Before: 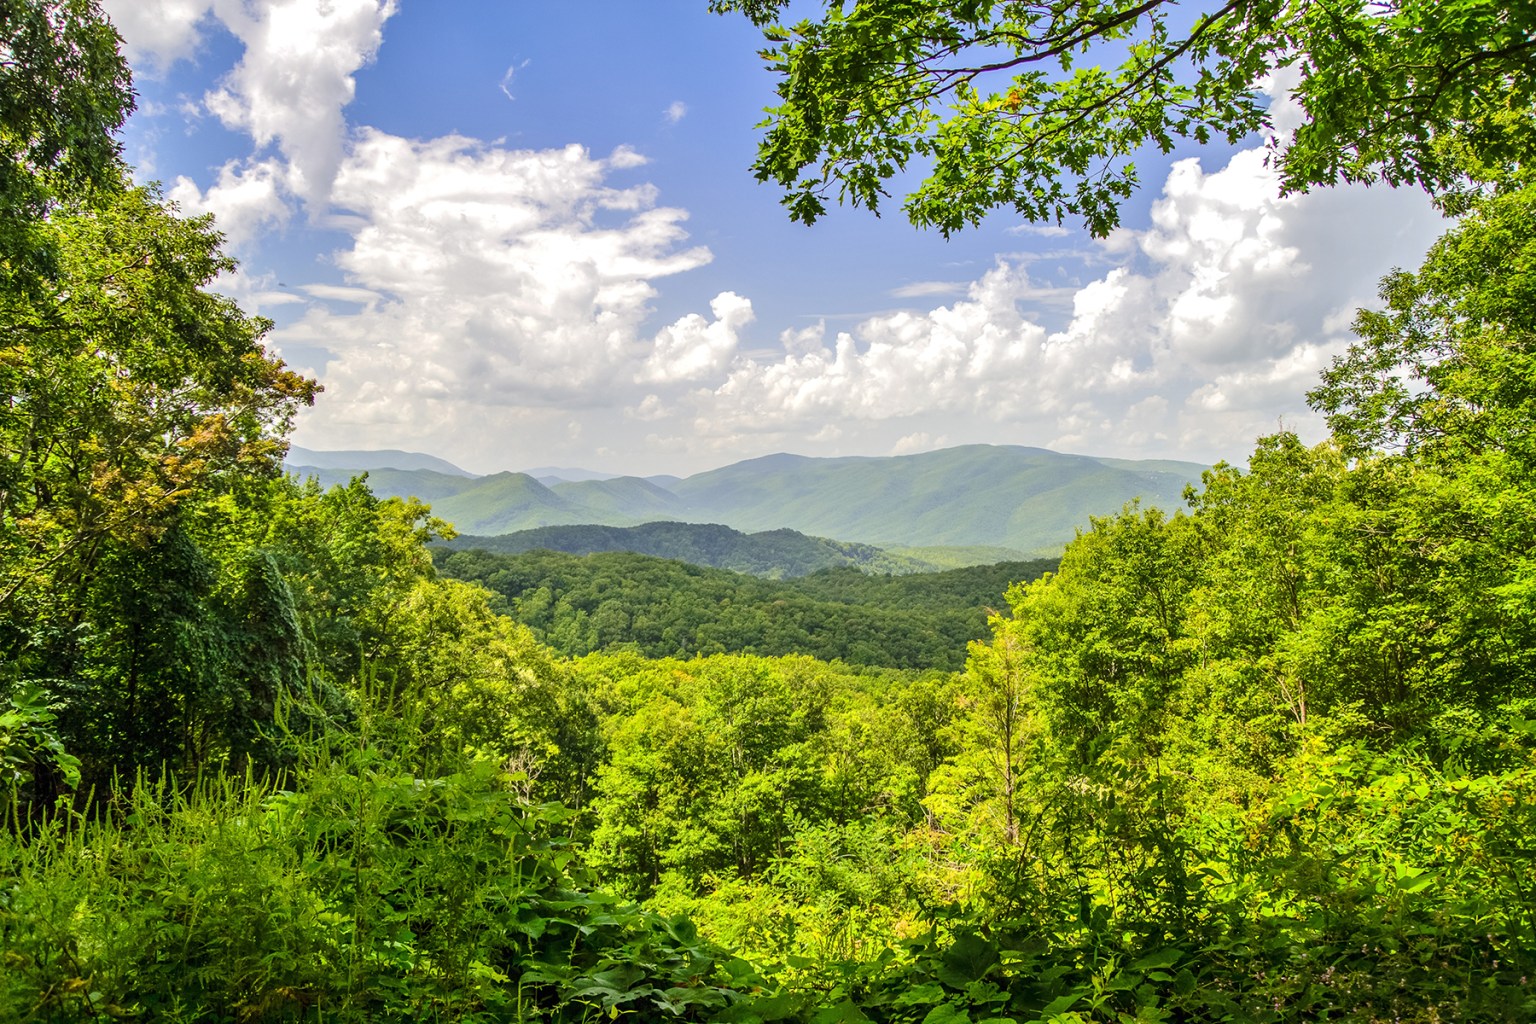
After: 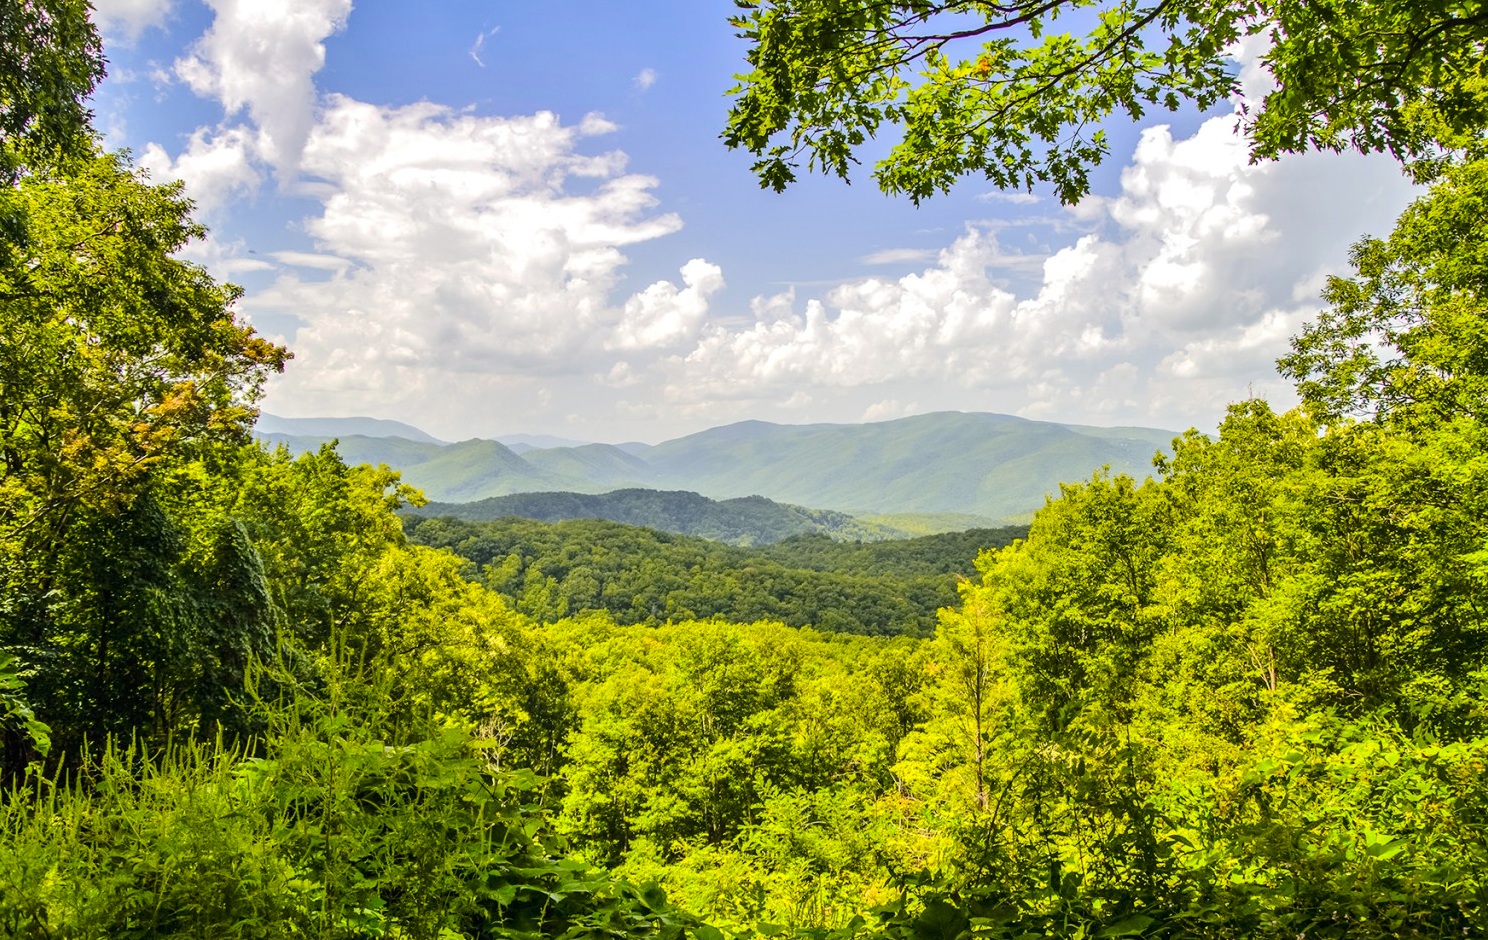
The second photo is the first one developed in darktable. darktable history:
tone curve: curves: ch0 [(0, 0.003) (0.117, 0.101) (0.257, 0.246) (0.408, 0.432) (0.611, 0.653) (0.824, 0.846) (1, 1)]; ch1 [(0, 0) (0.227, 0.197) (0.405, 0.421) (0.501, 0.501) (0.522, 0.53) (0.563, 0.572) (0.589, 0.611) (0.699, 0.709) (0.976, 0.992)]; ch2 [(0, 0) (0.208, 0.176) (0.377, 0.38) (0.5, 0.5) (0.537, 0.534) (0.571, 0.576) (0.681, 0.746) (1, 1)], color space Lab, independent channels, preserve colors none
crop: left 1.964%, top 3.251%, right 1.122%, bottom 4.933%
